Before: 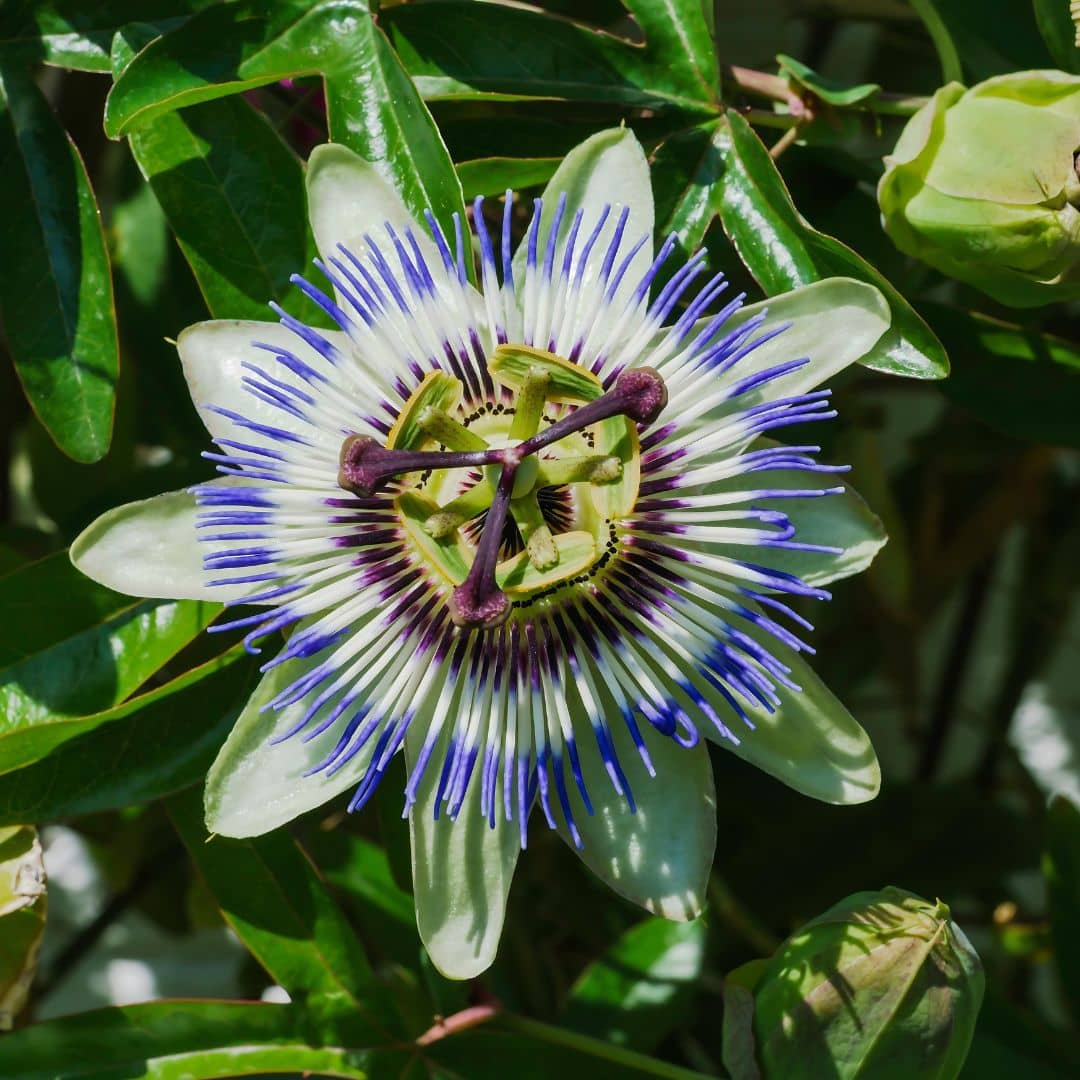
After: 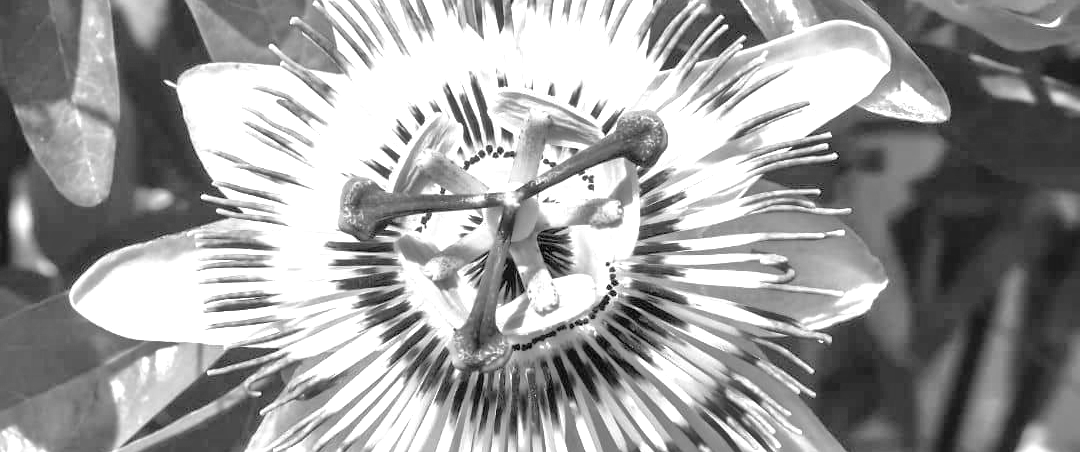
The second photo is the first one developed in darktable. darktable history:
tone equalizer: -7 EV 0.15 EV, -6 EV 0.6 EV, -5 EV 1.15 EV, -4 EV 1.33 EV, -3 EV 1.15 EV, -2 EV 0.6 EV, -1 EV 0.15 EV, mask exposure compensation -0.5 EV
monochrome: a -3.63, b -0.465
exposure: black level correction 0, exposure 1.3 EV, compensate exposure bias true, compensate highlight preservation false
crop and rotate: top 23.84%, bottom 34.294%
color correction: highlights a* -0.95, highlights b* 4.5, shadows a* 3.55
